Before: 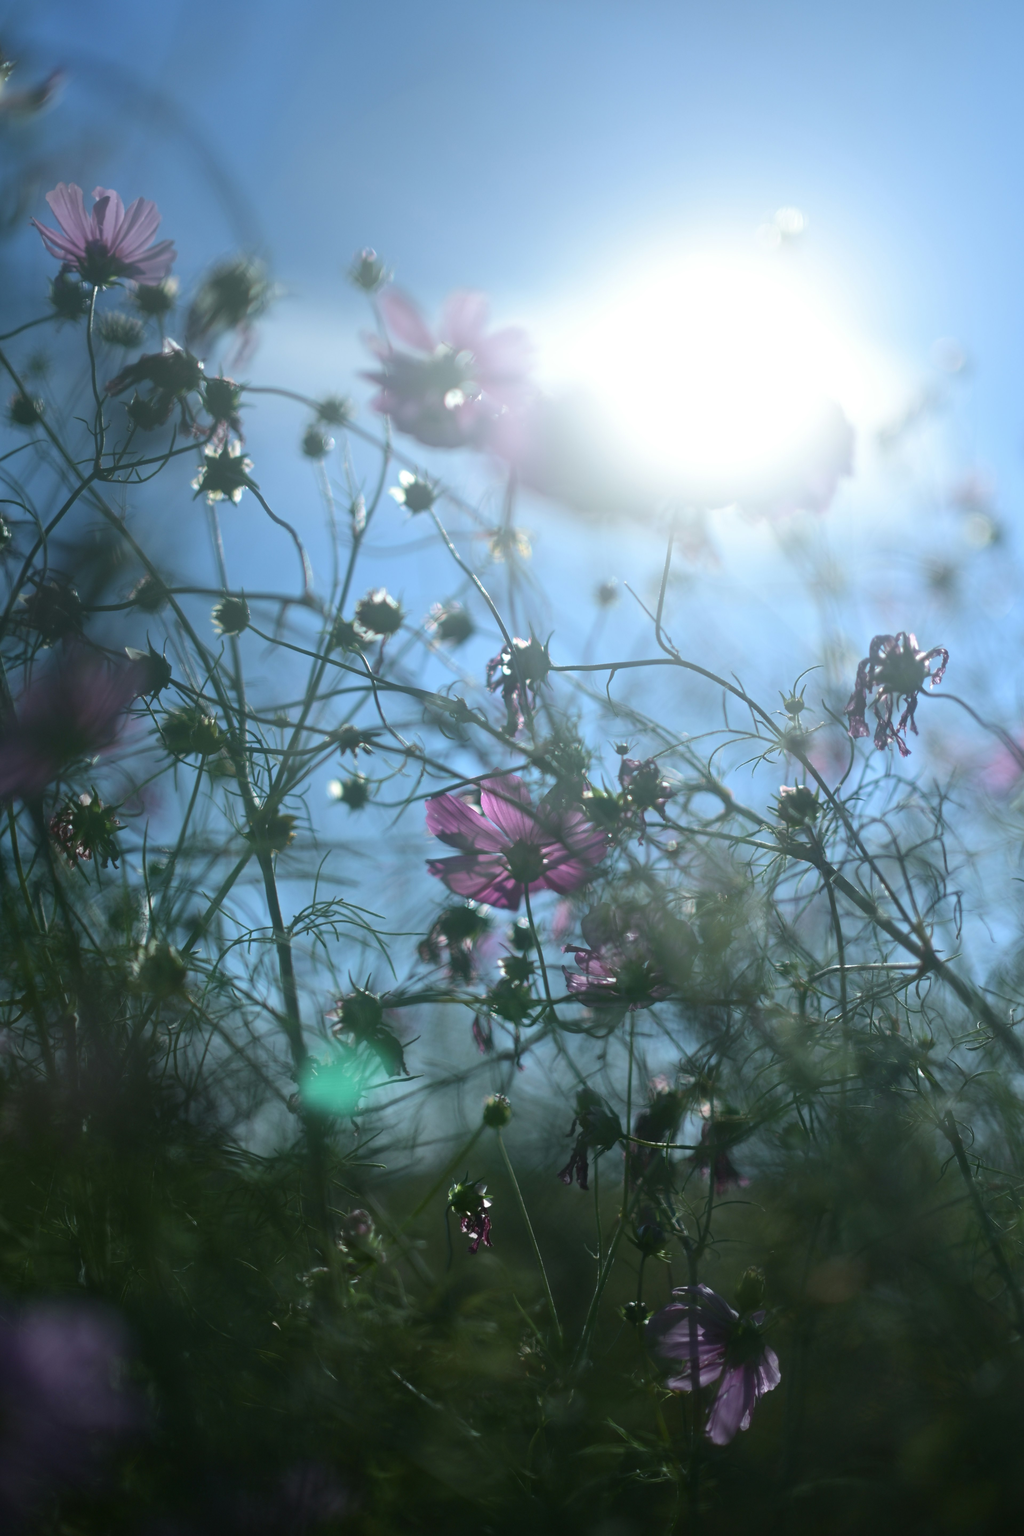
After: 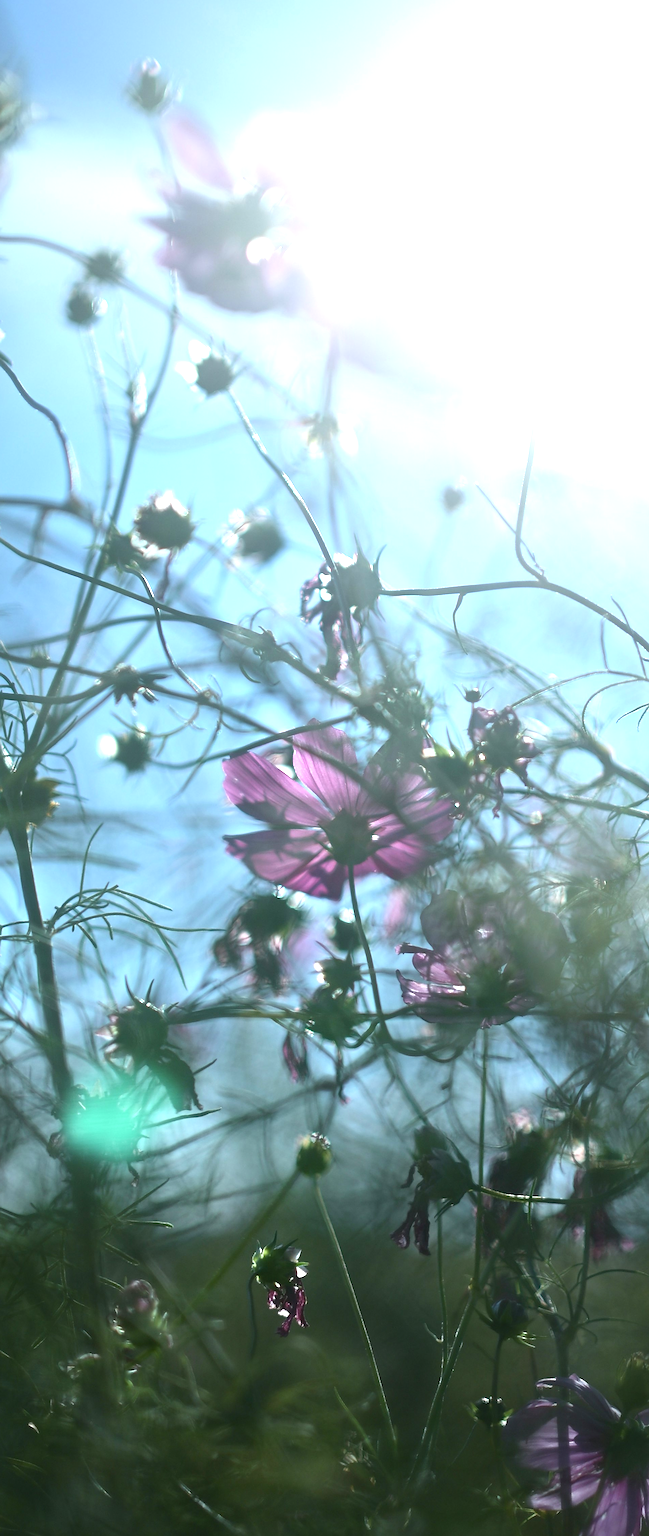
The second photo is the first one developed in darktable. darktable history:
exposure: black level correction 0, exposure 1 EV, compensate highlight preservation false
crop and rotate: angle 0.015°, left 24.445%, top 13.154%, right 25.578%, bottom 8.1%
contrast brightness saturation: contrast 0.029, brightness -0.04
sharpen: on, module defaults
